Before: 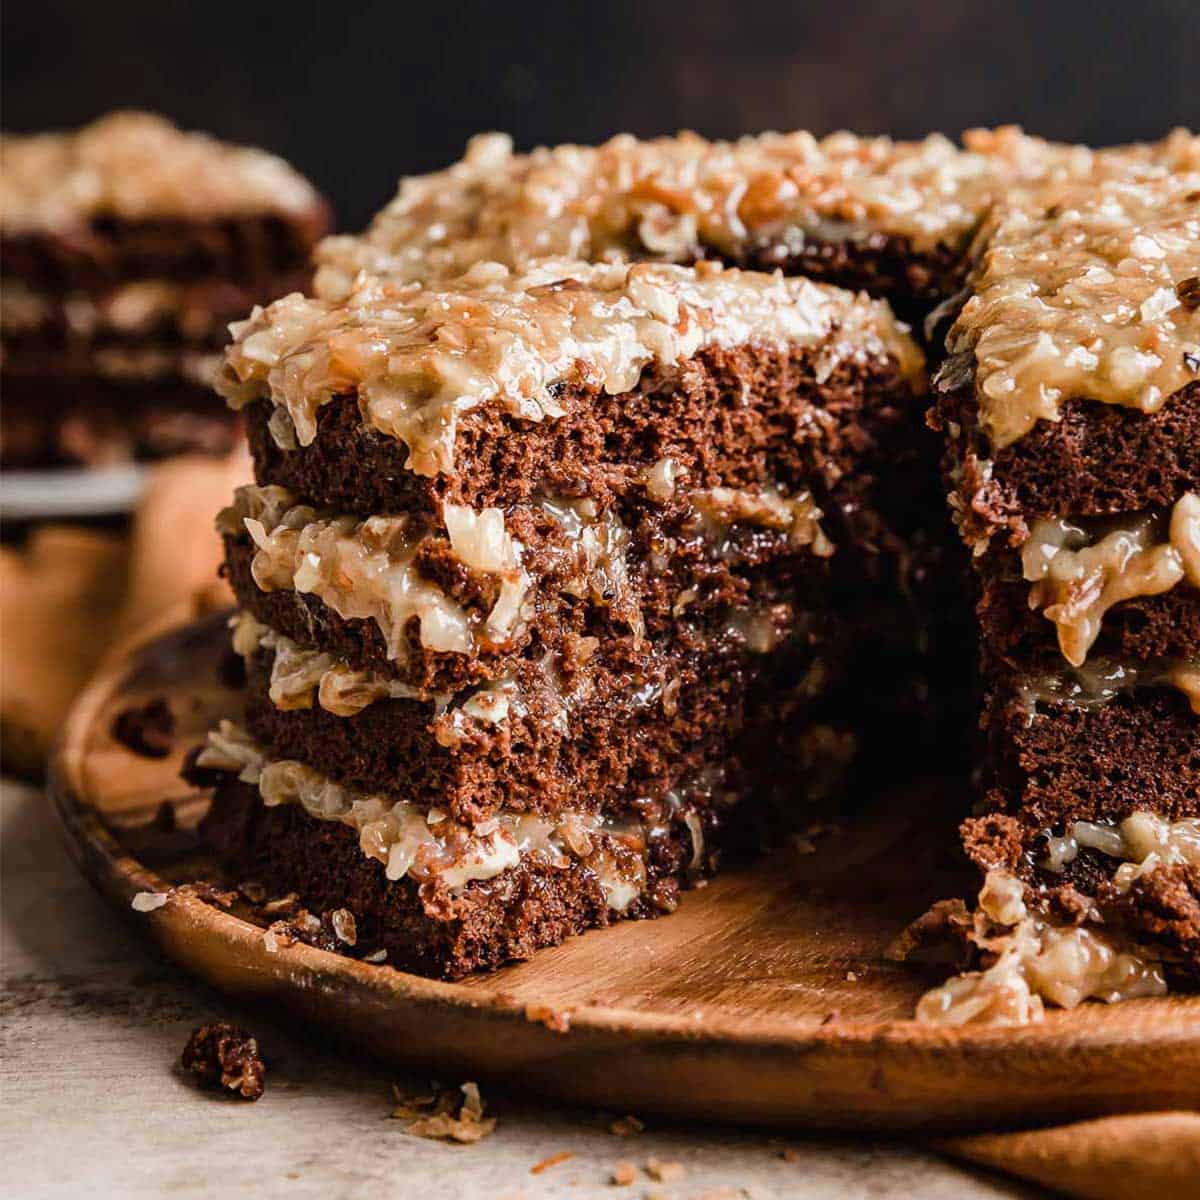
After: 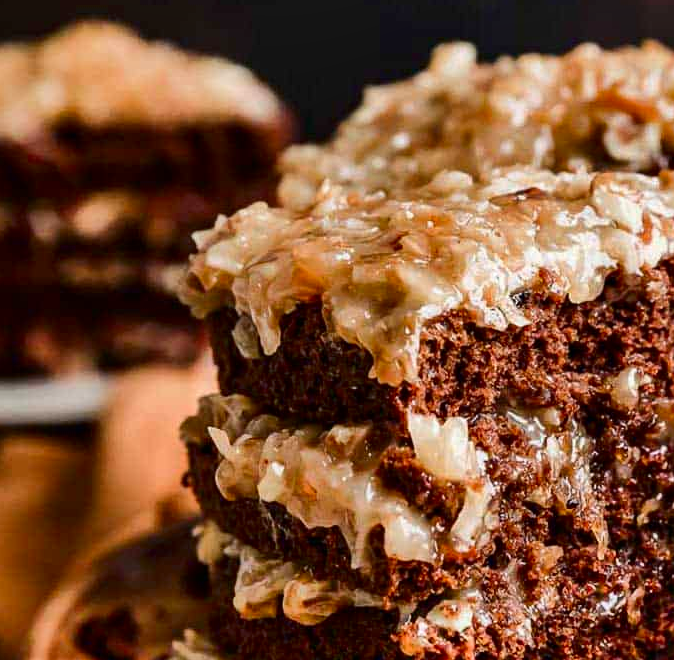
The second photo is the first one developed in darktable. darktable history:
contrast brightness saturation: contrast 0.069, brightness -0.135, saturation 0.105
crop and rotate: left 3.065%, top 7.645%, right 40.757%, bottom 37.278%
shadows and highlights: soften with gaussian
